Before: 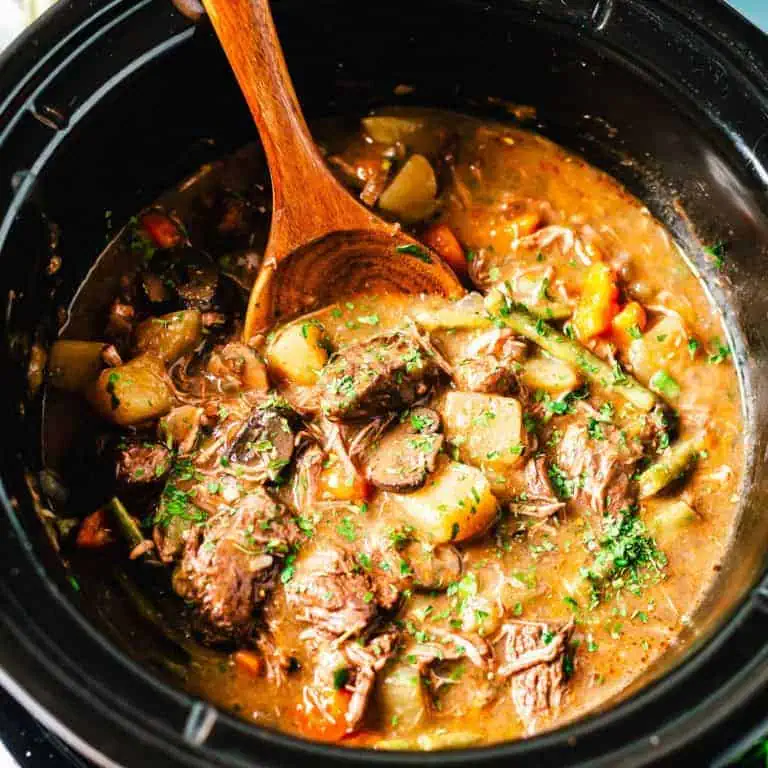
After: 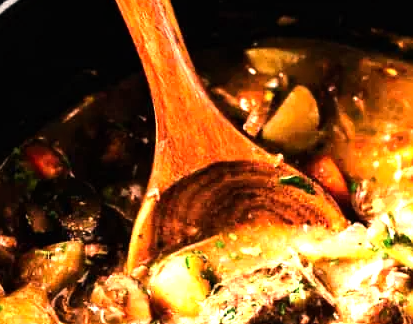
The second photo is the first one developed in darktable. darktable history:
tone equalizer: -8 EV -1.08 EV, -7 EV -1.01 EV, -6 EV -0.867 EV, -5 EV -0.578 EV, -3 EV 0.578 EV, -2 EV 0.867 EV, -1 EV 1.01 EV, +0 EV 1.08 EV, edges refinement/feathering 500, mask exposure compensation -1.57 EV, preserve details no
white balance: red 1.127, blue 0.943
crop: left 15.306%, top 9.065%, right 30.789%, bottom 48.638%
